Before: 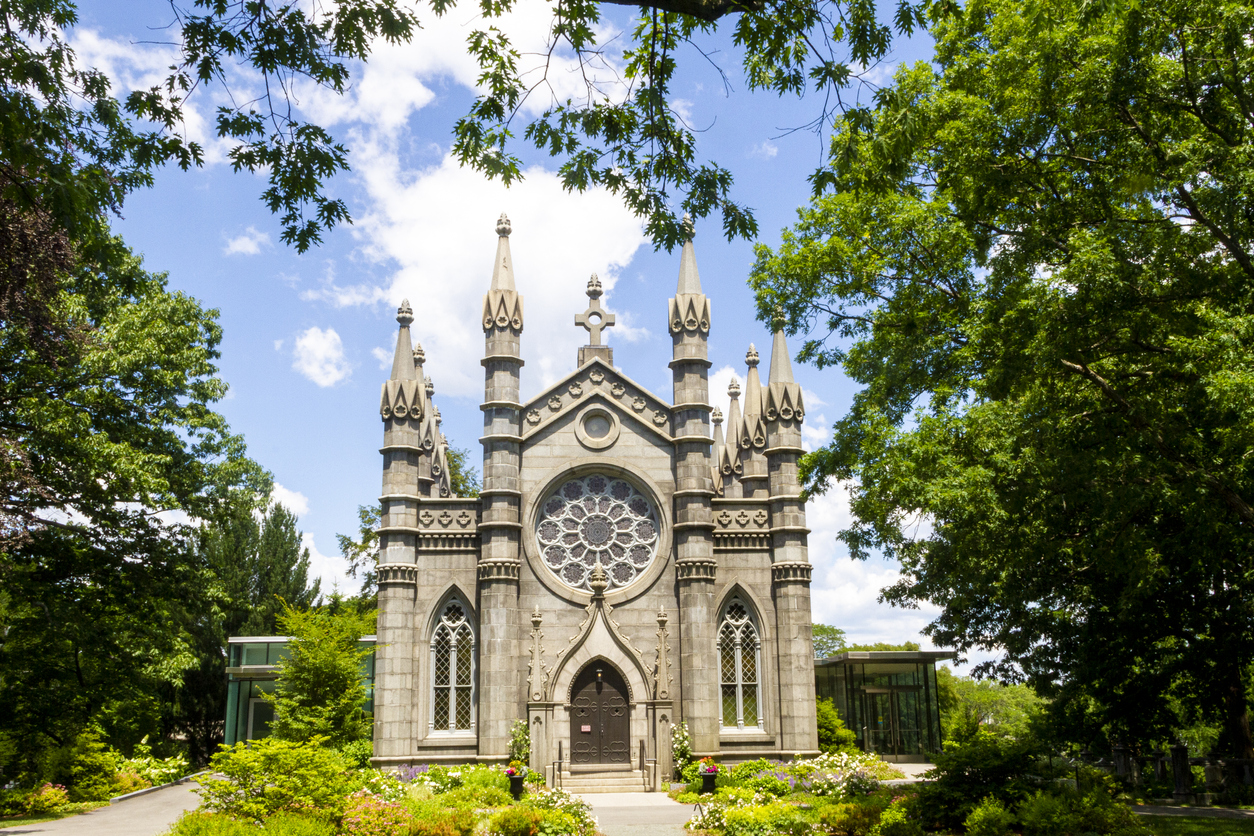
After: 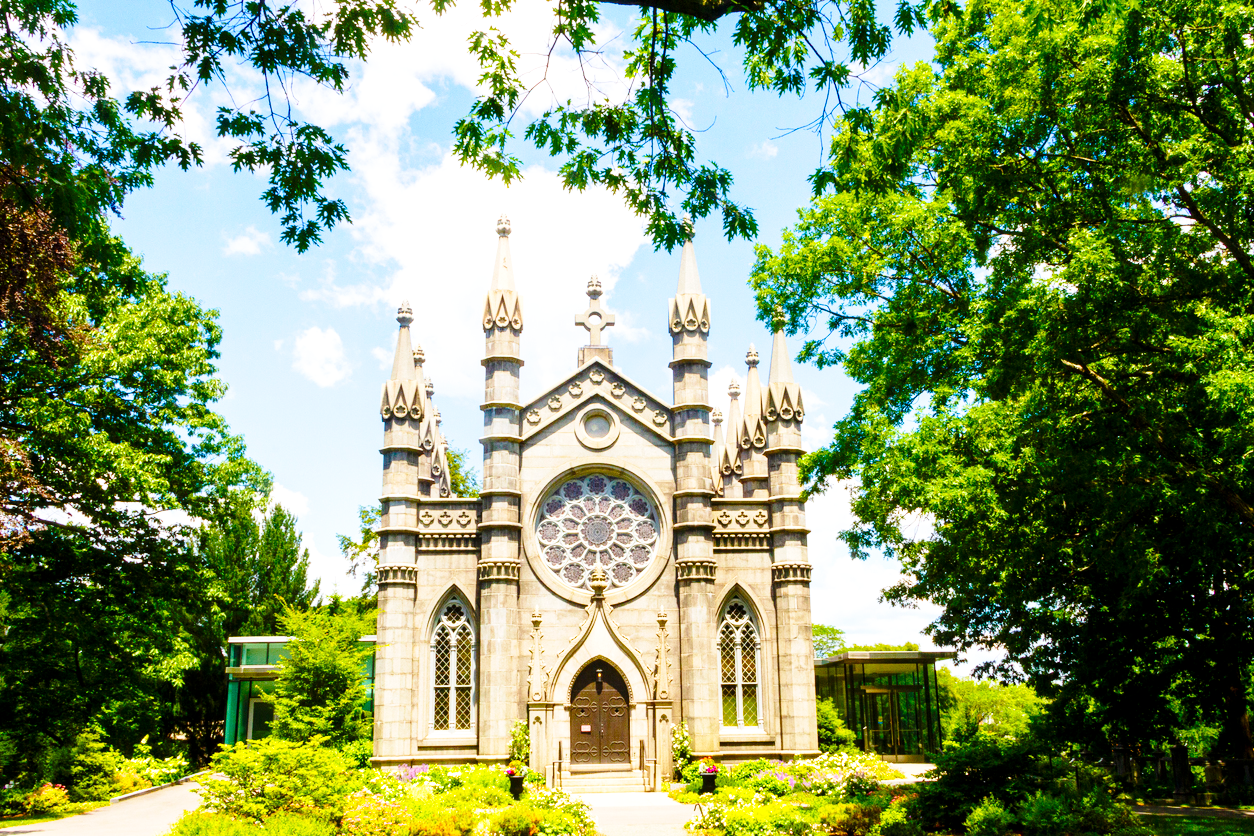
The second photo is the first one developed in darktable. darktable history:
exposure: exposure 0.205 EV, compensate exposure bias true, compensate highlight preservation false
base curve: curves: ch0 [(0, 0) (0.028, 0.03) (0.121, 0.232) (0.46, 0.748) (0.859, 0.968) (1, 1)], preserve colors none
velvia: strength 31.87%, mid-tones bias 0.205
